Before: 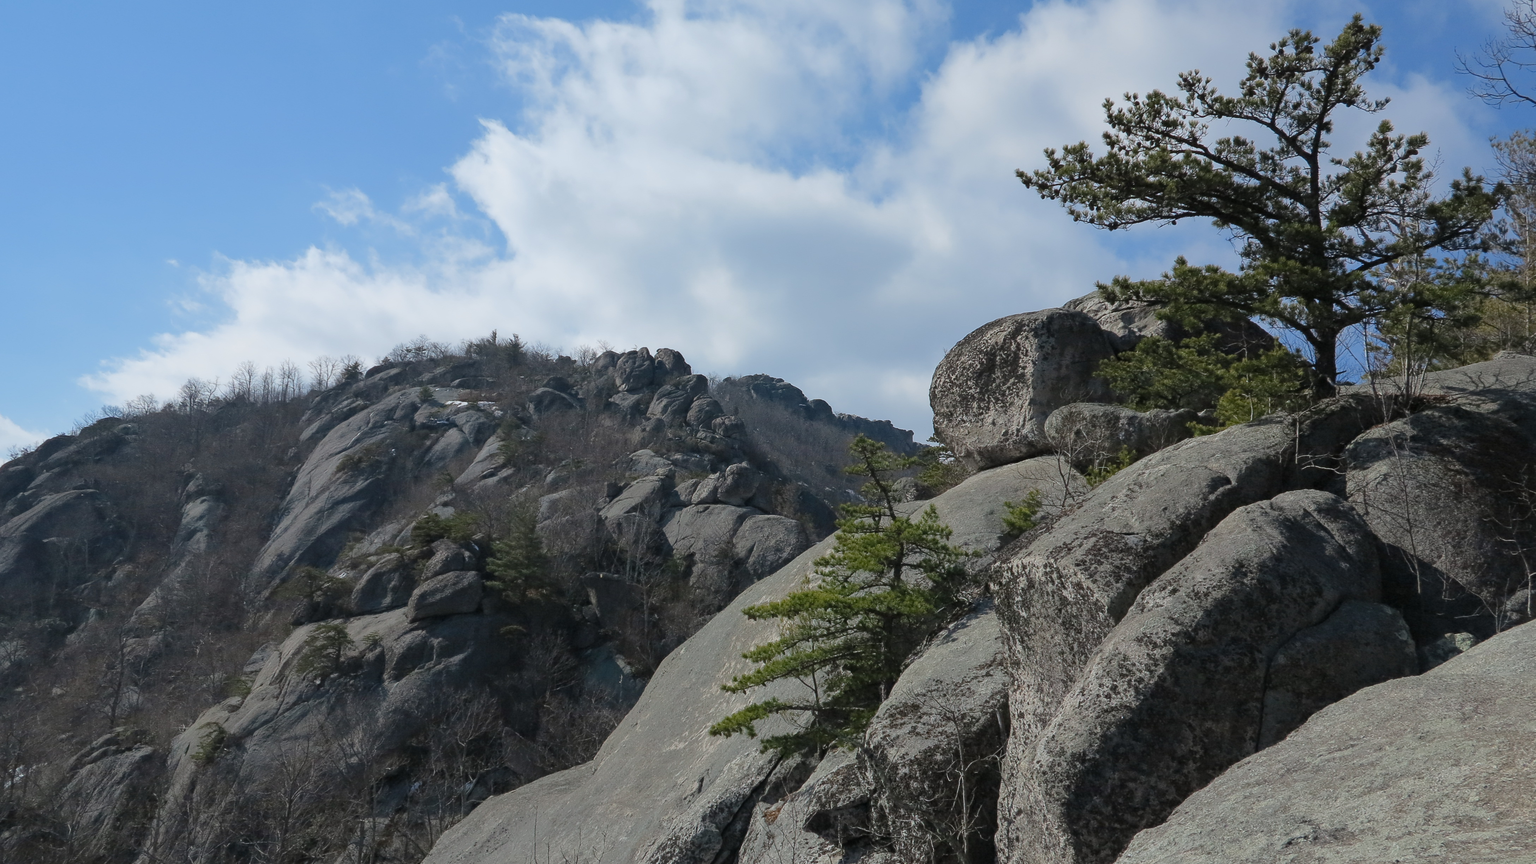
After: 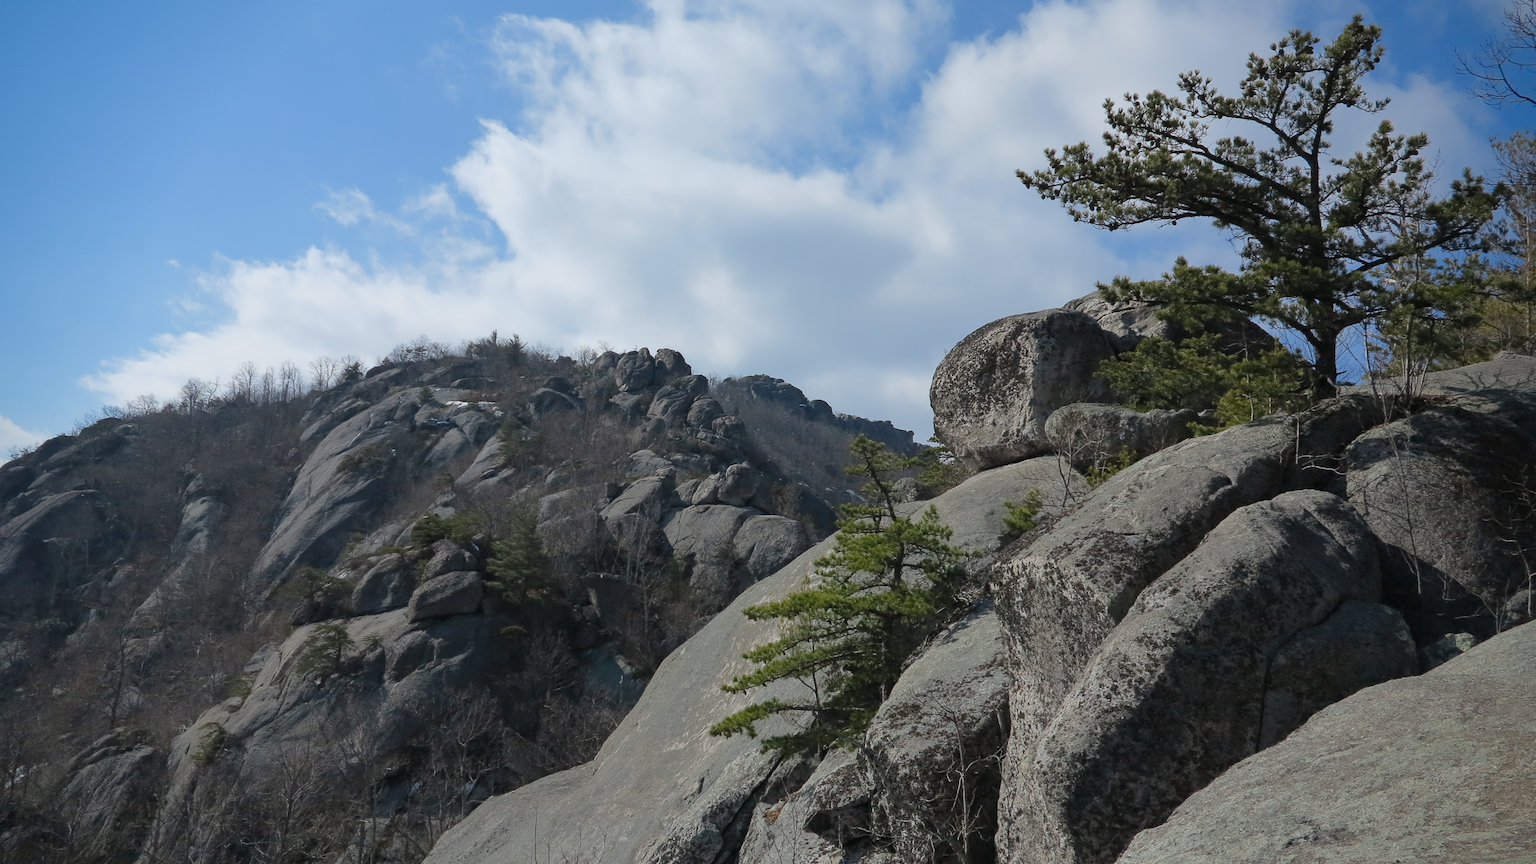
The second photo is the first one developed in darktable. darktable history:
vignetting: saturation 0.382, center (-0.032, -0.043), width/height ratio 1.101
